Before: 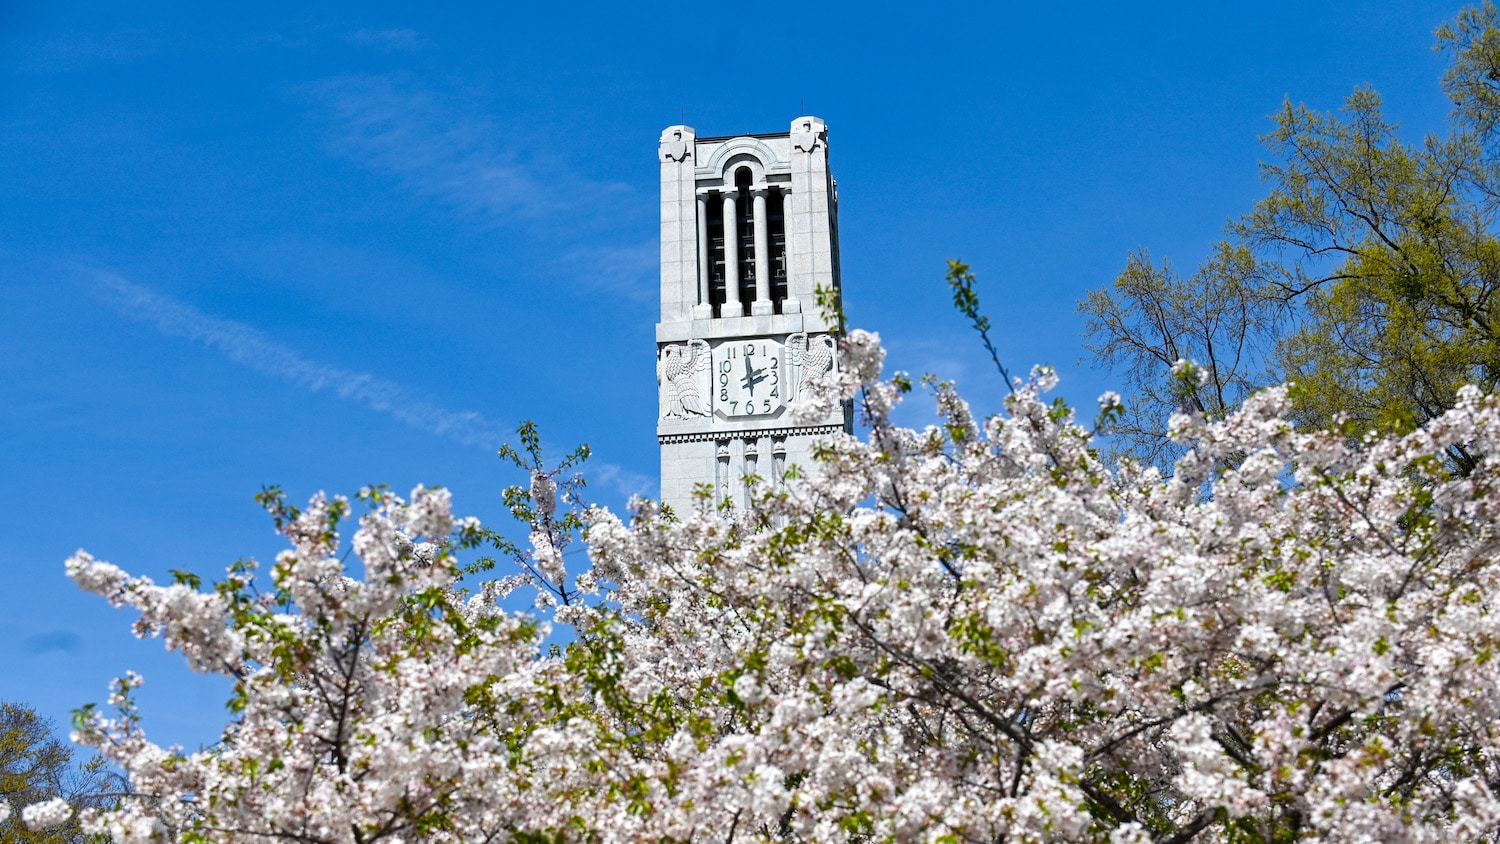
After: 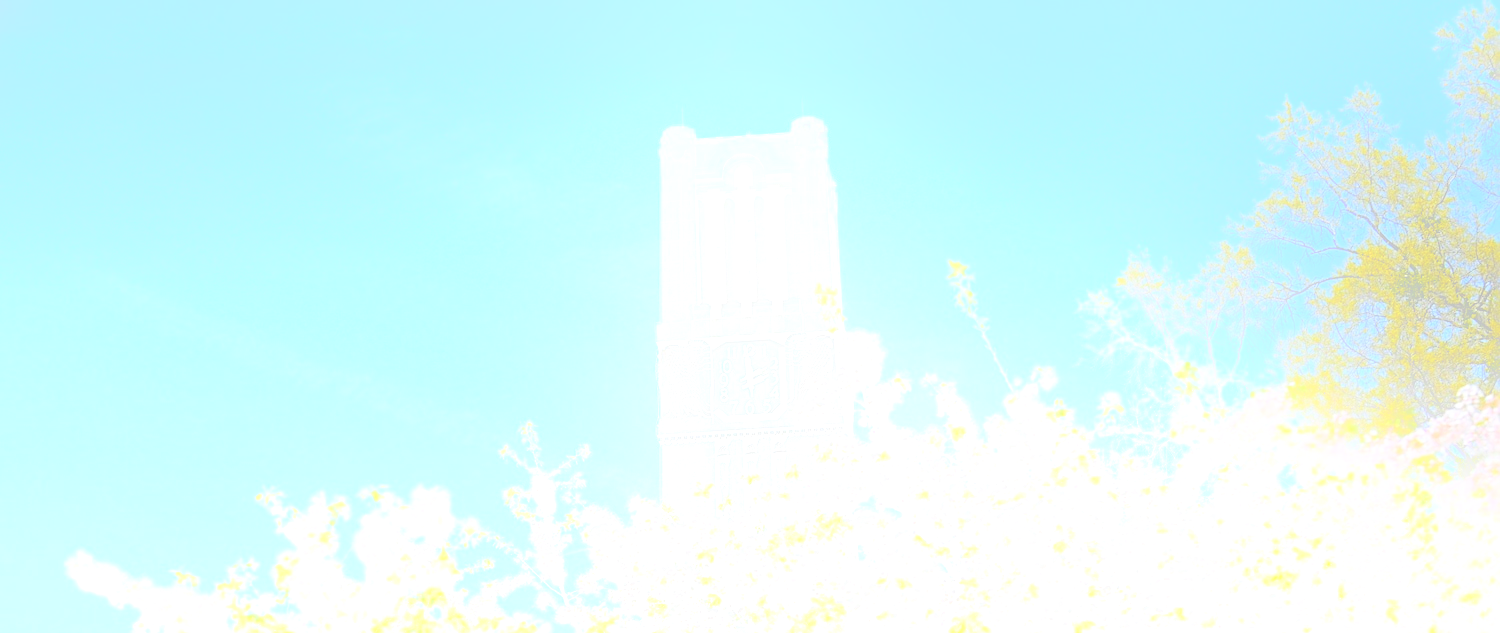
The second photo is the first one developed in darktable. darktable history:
bloom: size 25%, threshold 5%, strength 90%
crop: bottom 24.967%
shadows and highlights: shadows color adjustment 97.66%, soften with gaussian
sharpen: on, module defaults
